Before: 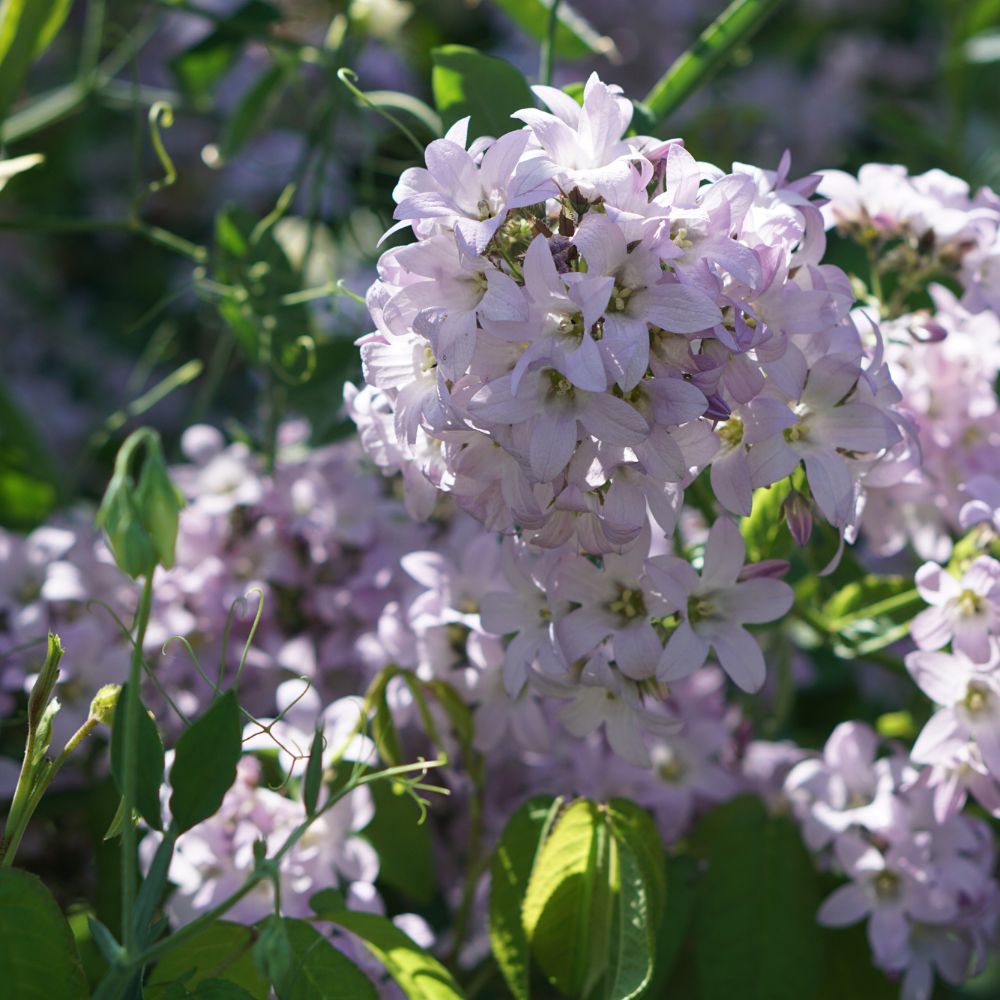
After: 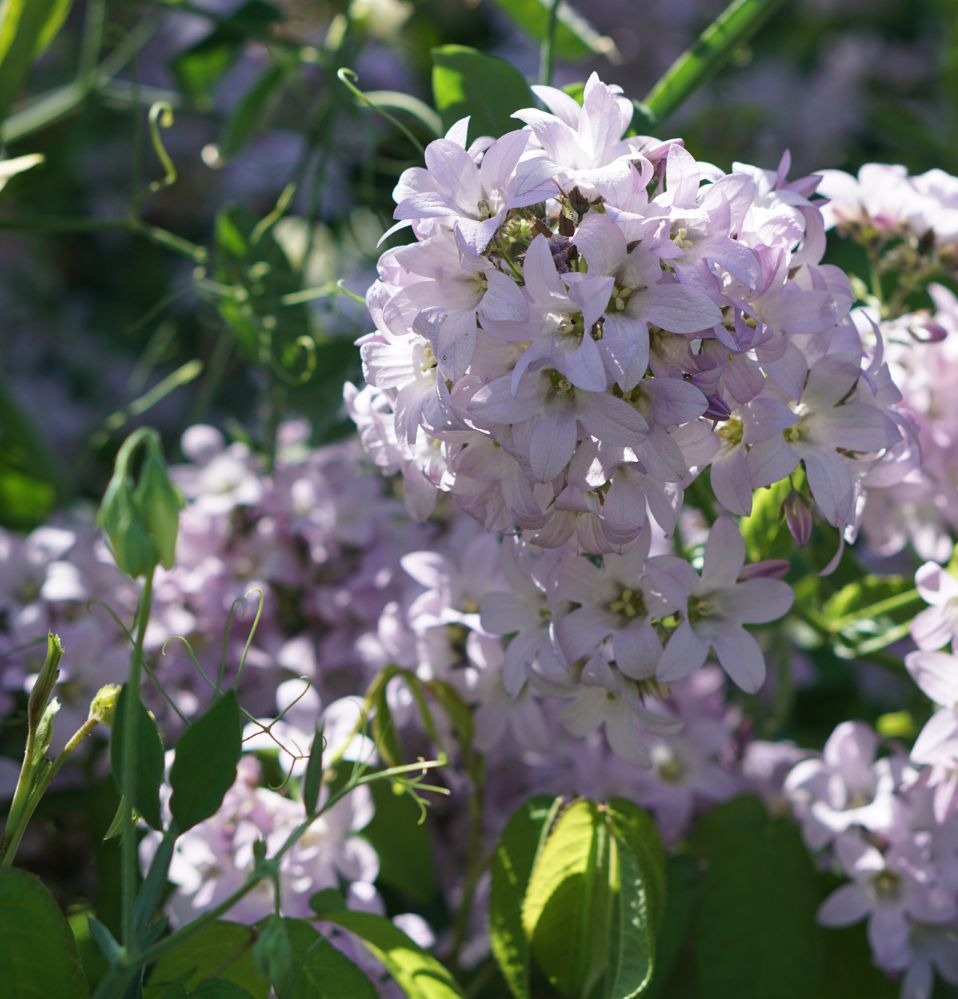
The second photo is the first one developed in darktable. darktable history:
exposure: compensate highlight preservation false
crop: right 4.126%, bottom 0.031%
